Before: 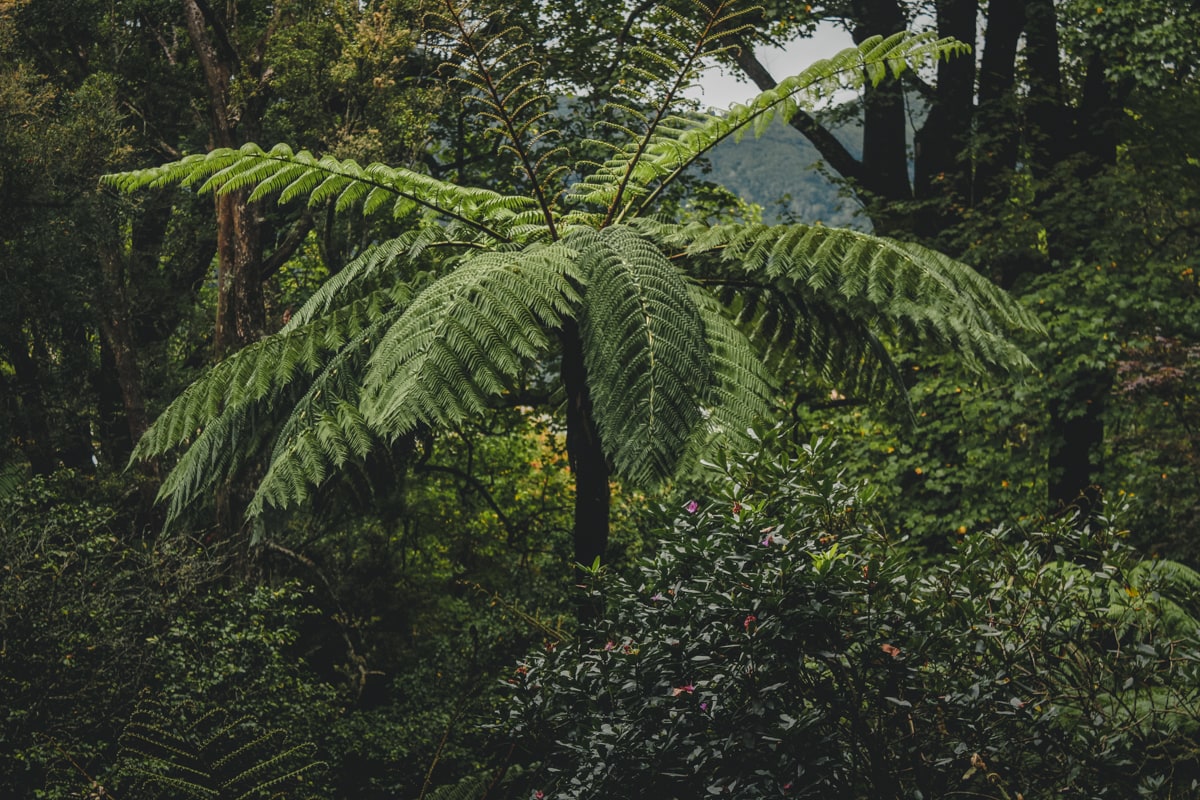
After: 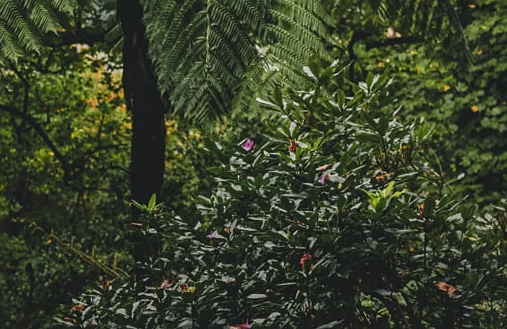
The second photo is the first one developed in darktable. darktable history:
sharpen: amount 0.21
crop: left 37.046%, top 45.301%, right 20.635%, bottom 13.546%
